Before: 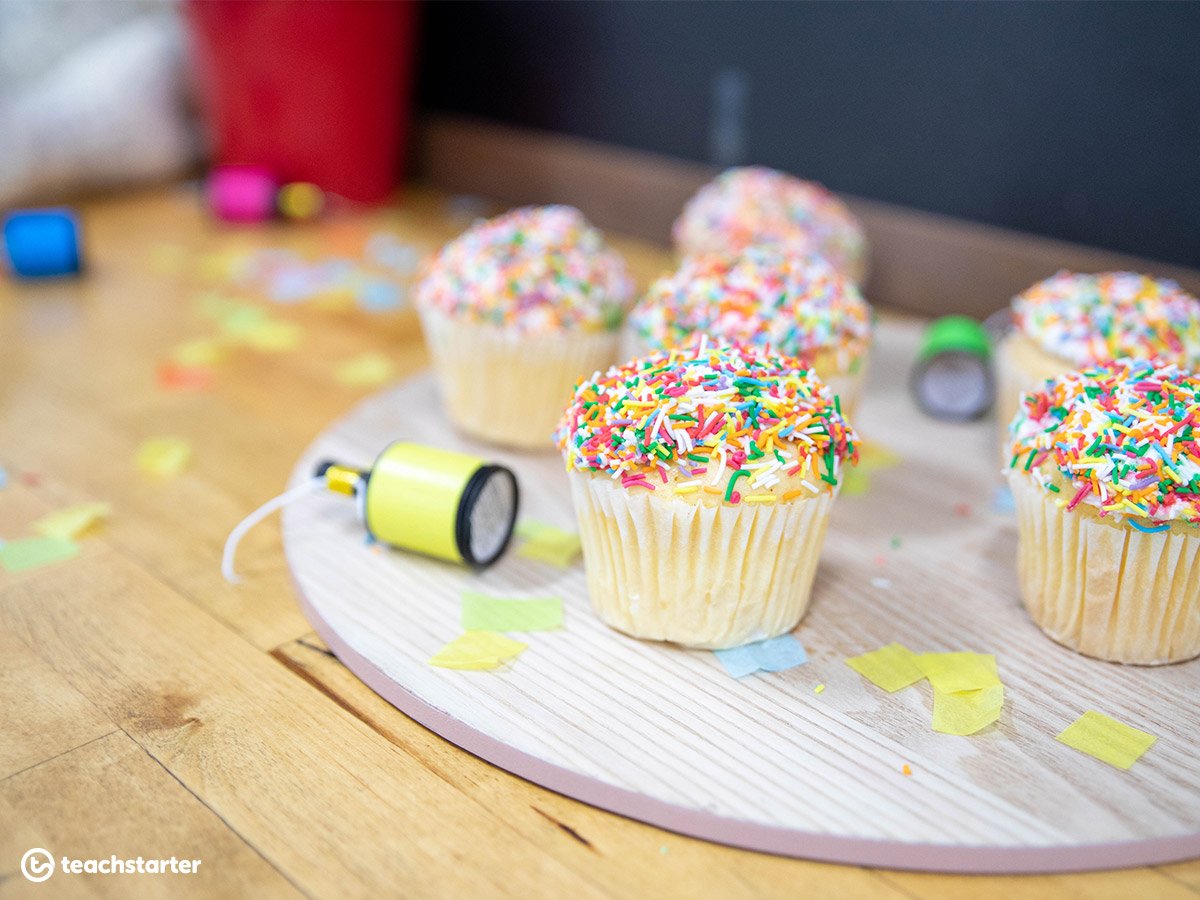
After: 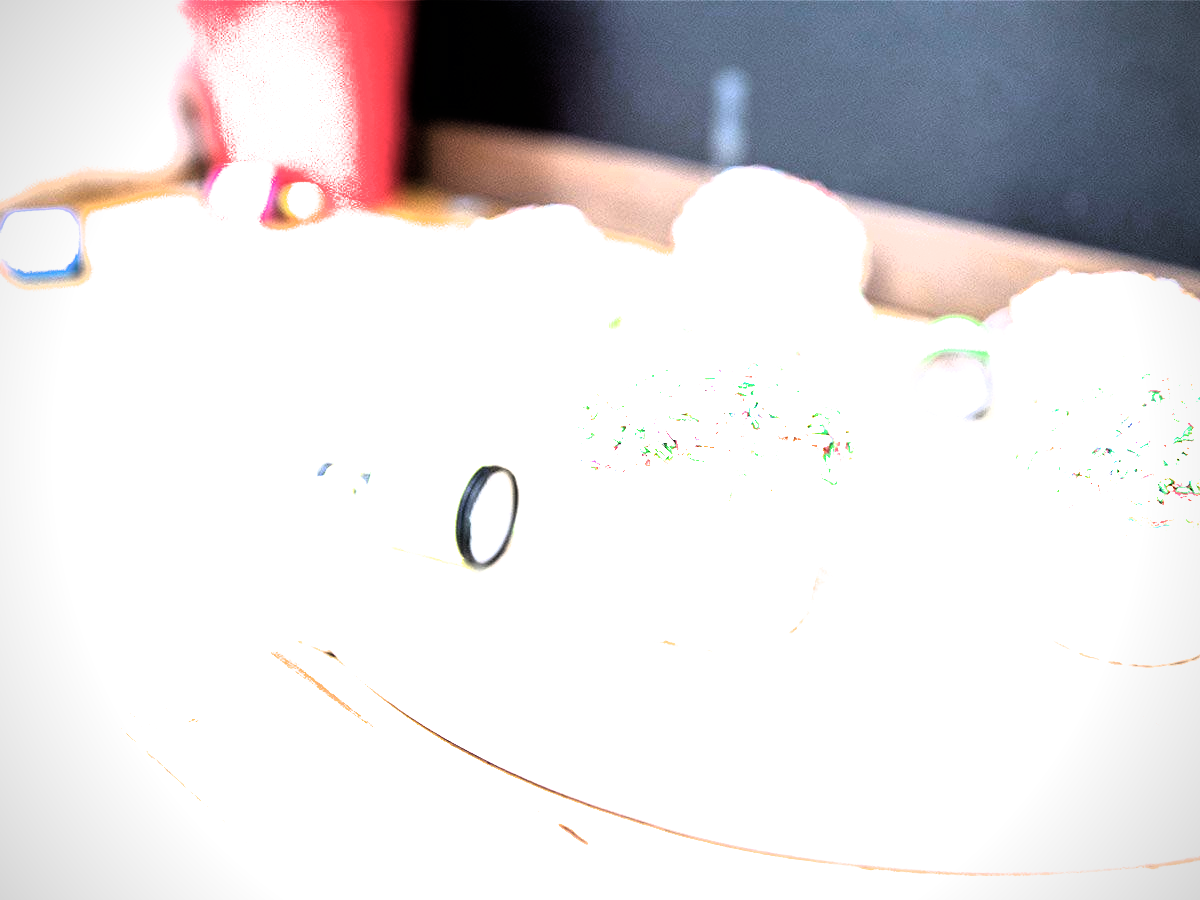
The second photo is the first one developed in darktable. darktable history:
filmic rgb: black relative exposure -8.2 EV, white relative exposure 2.2 EV, threshold 3 EV, hardness 7.11, latitude 85.74%, contrast 1.696, highlights saturation mix -4%, shadows ↔ highlights balance -2.69%, color science v5 (2021), contrast in shadows safe, contrast in highlights safe, enable highlight reconstruction true
exposure: black level correction 0, exposure 1.741 EV, compensate exposure bias true, compensate highlight preservation false
vignetting: fall-off start 91.19%
color calibration: x 0.342, y 0.355, temperature 5146 K
